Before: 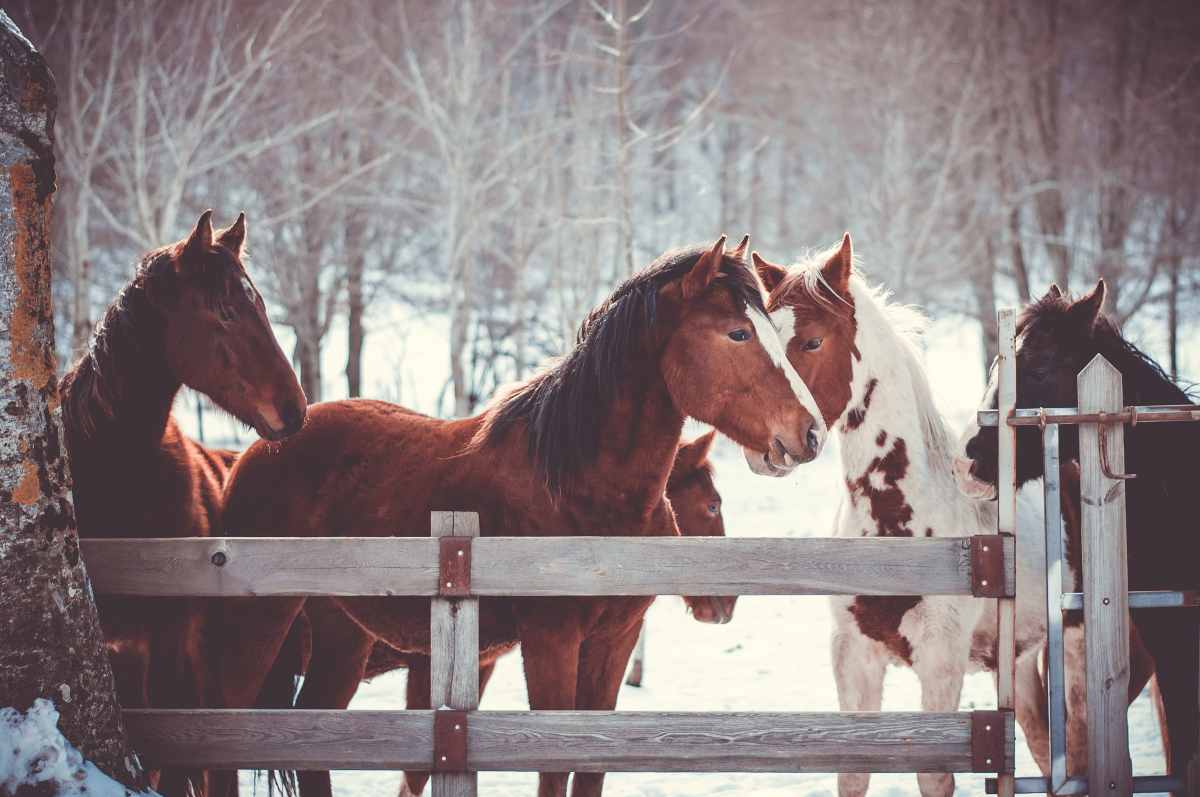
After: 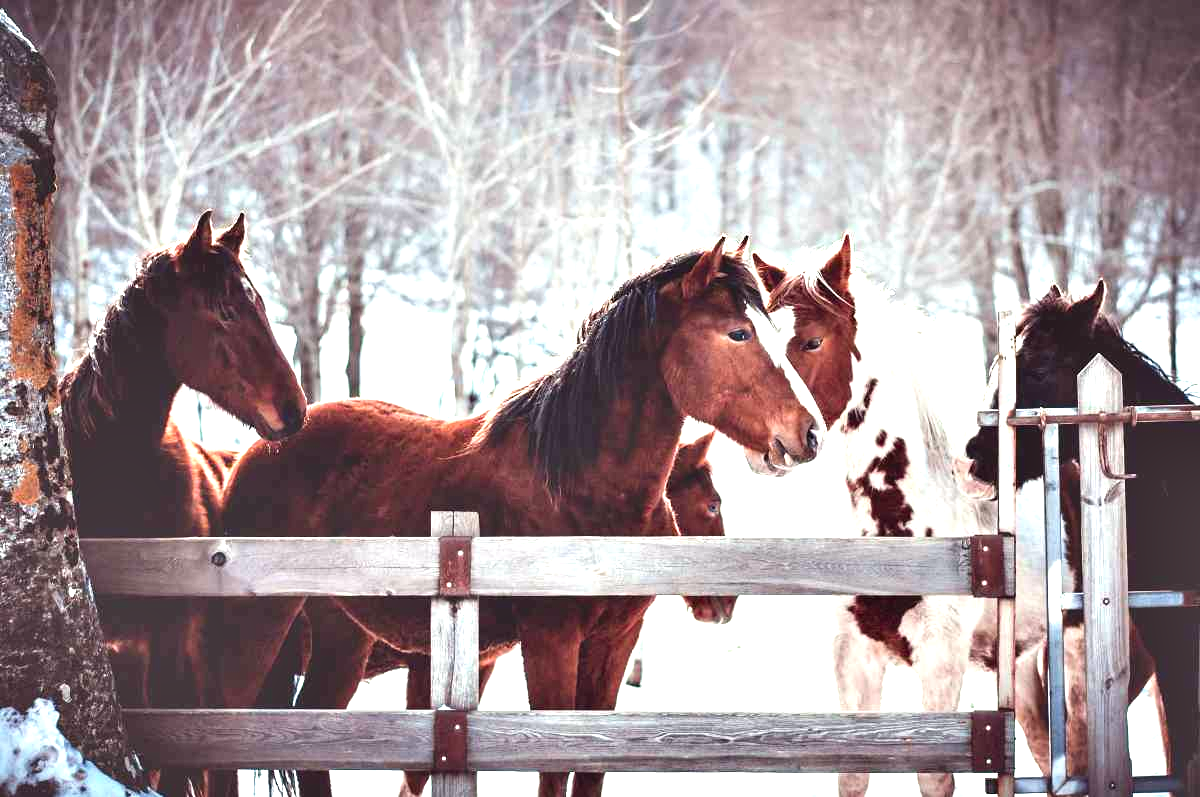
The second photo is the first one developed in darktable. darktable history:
exposure: exposure 0.757 EV, compensate highlight preservation false
contrast equalizer: octaves 7, y [[0.6 ×6], [0.55 ×6], [0 ×6], [0 ×6], [0 ×6]]
